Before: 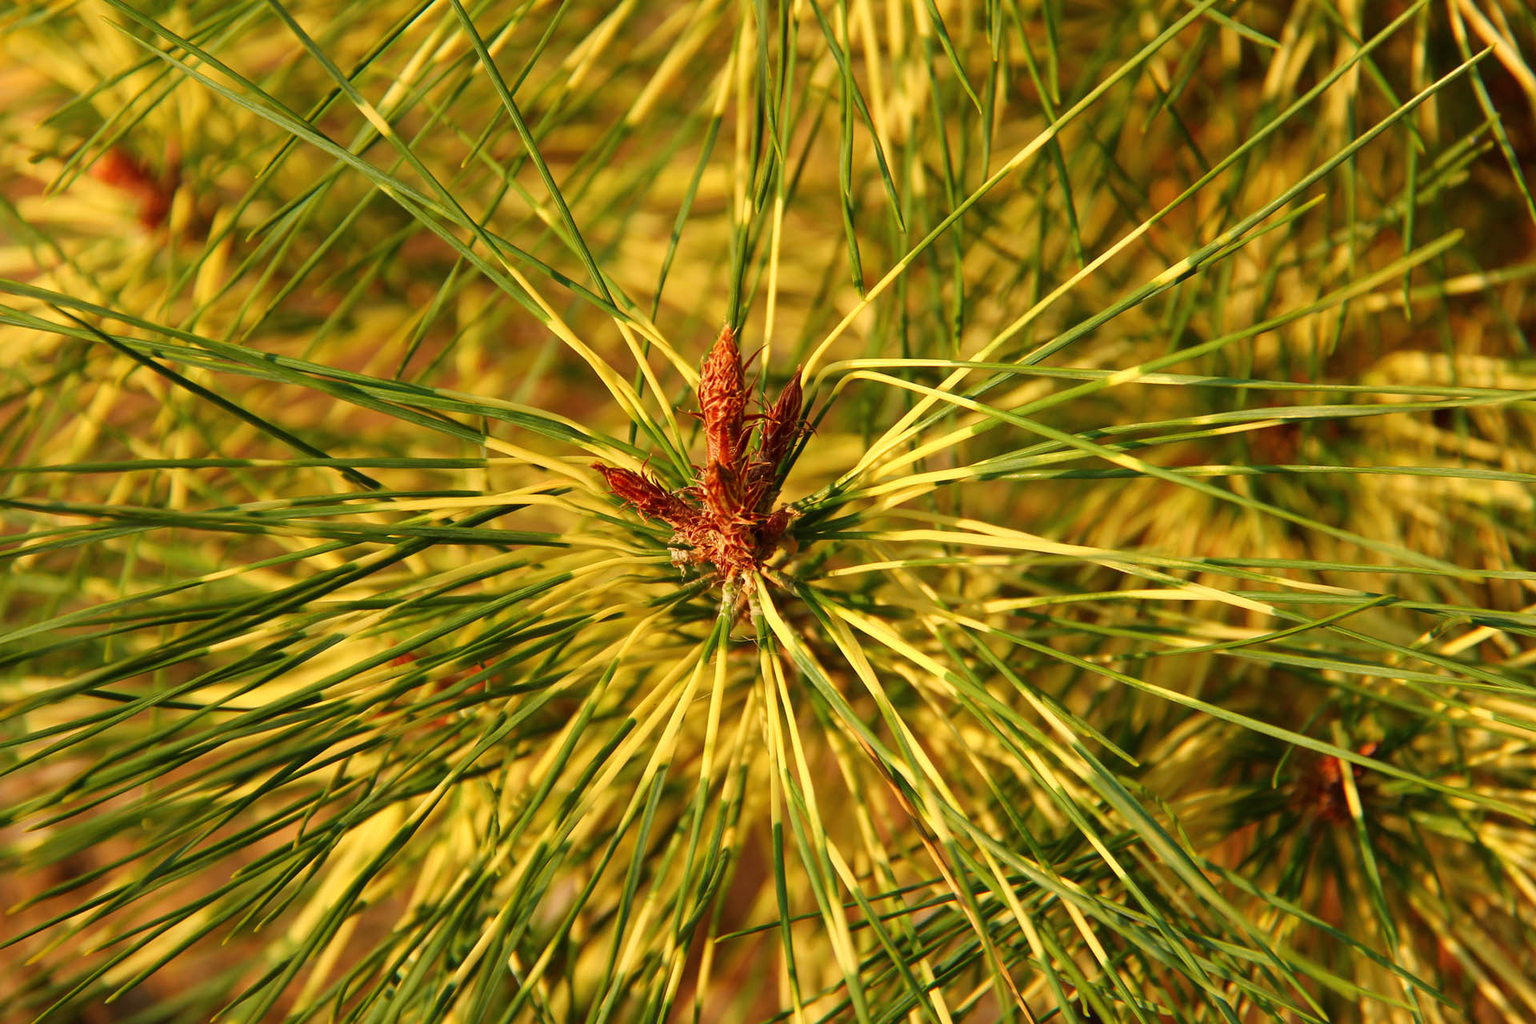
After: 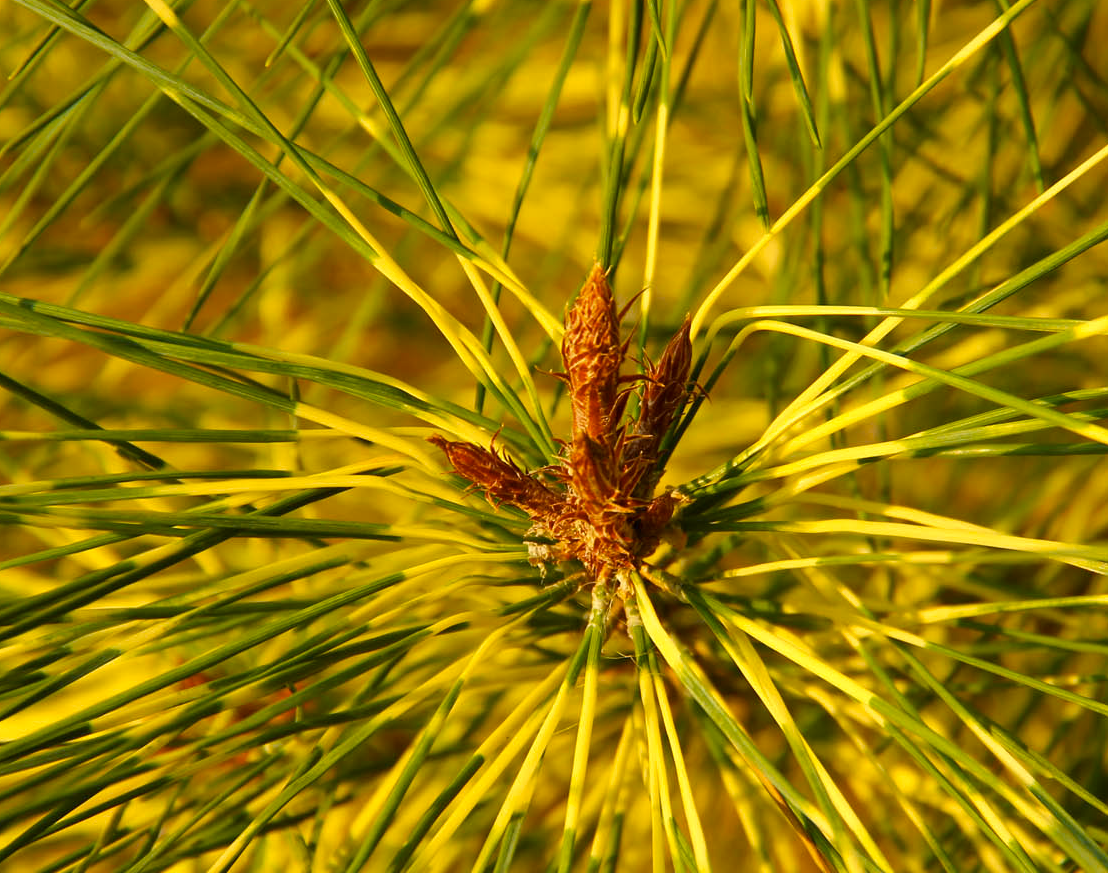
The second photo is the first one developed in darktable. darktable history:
crop: left 16.202%, top 11.208%, right 26.045%, bottom 20.557%
color contrast: green-magenta contrast 0.85, blue-yellow contrast 1.25, unbound 0
